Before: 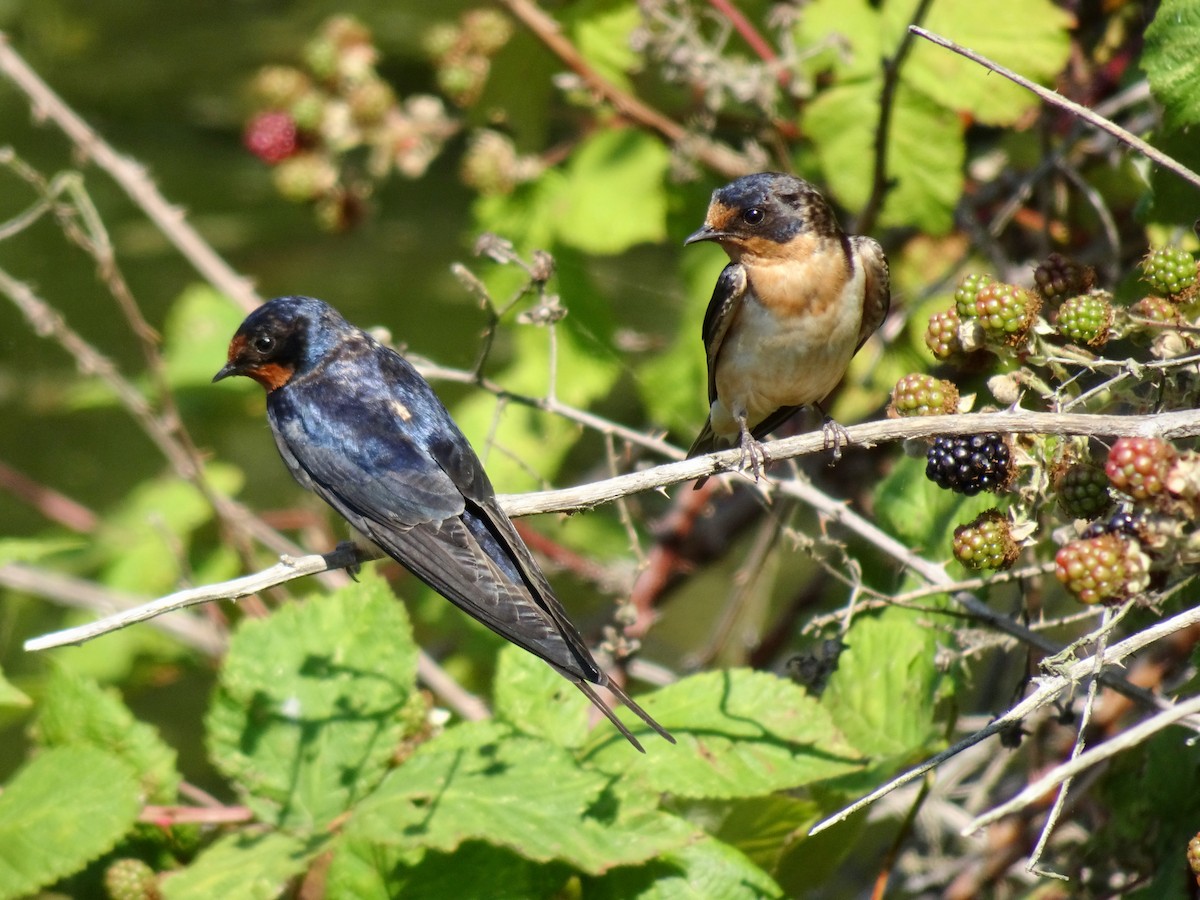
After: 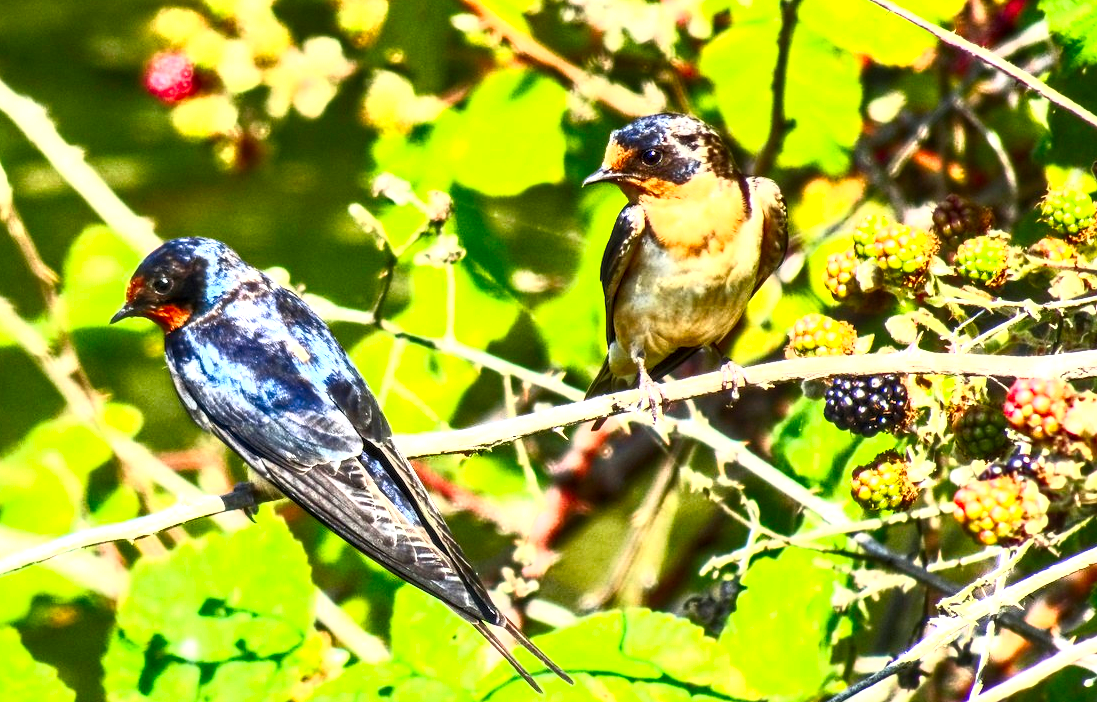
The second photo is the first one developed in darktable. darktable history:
crop: left 8.527%, top 6.602%, bottom 15.307%
local contrast: highlights 60%, shadows 63%, detail 160%
contrast brightness saturation: contrast 0.987, brightness 0.988, saturation 0.984
